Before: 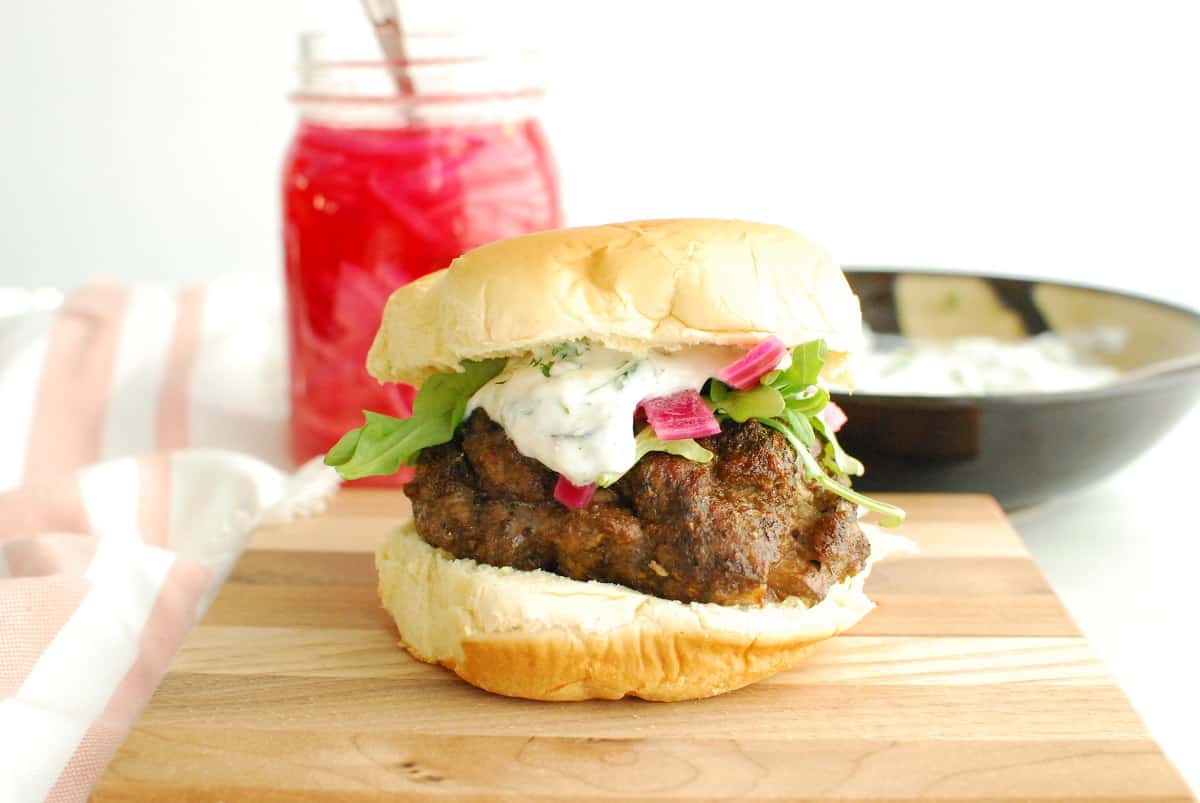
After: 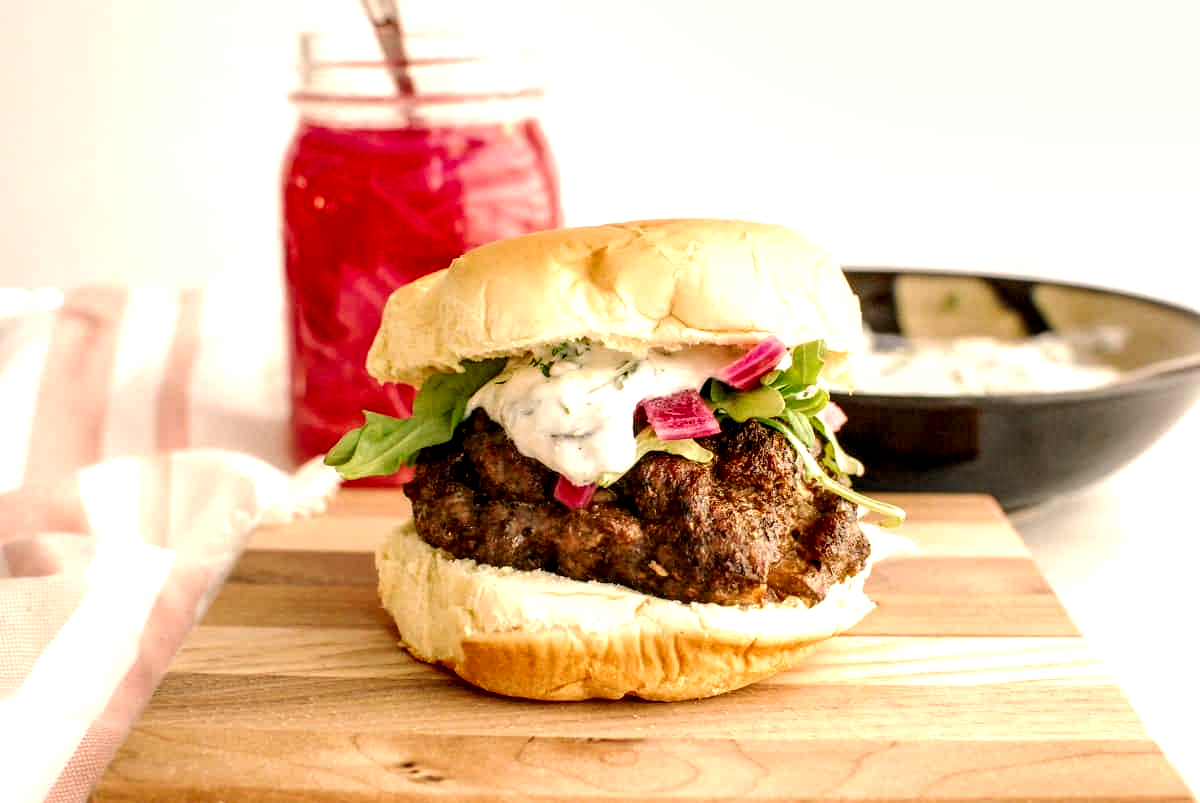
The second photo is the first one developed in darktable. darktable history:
white balance: red 1.127, blue 0.943
local contrast: detail 203%
